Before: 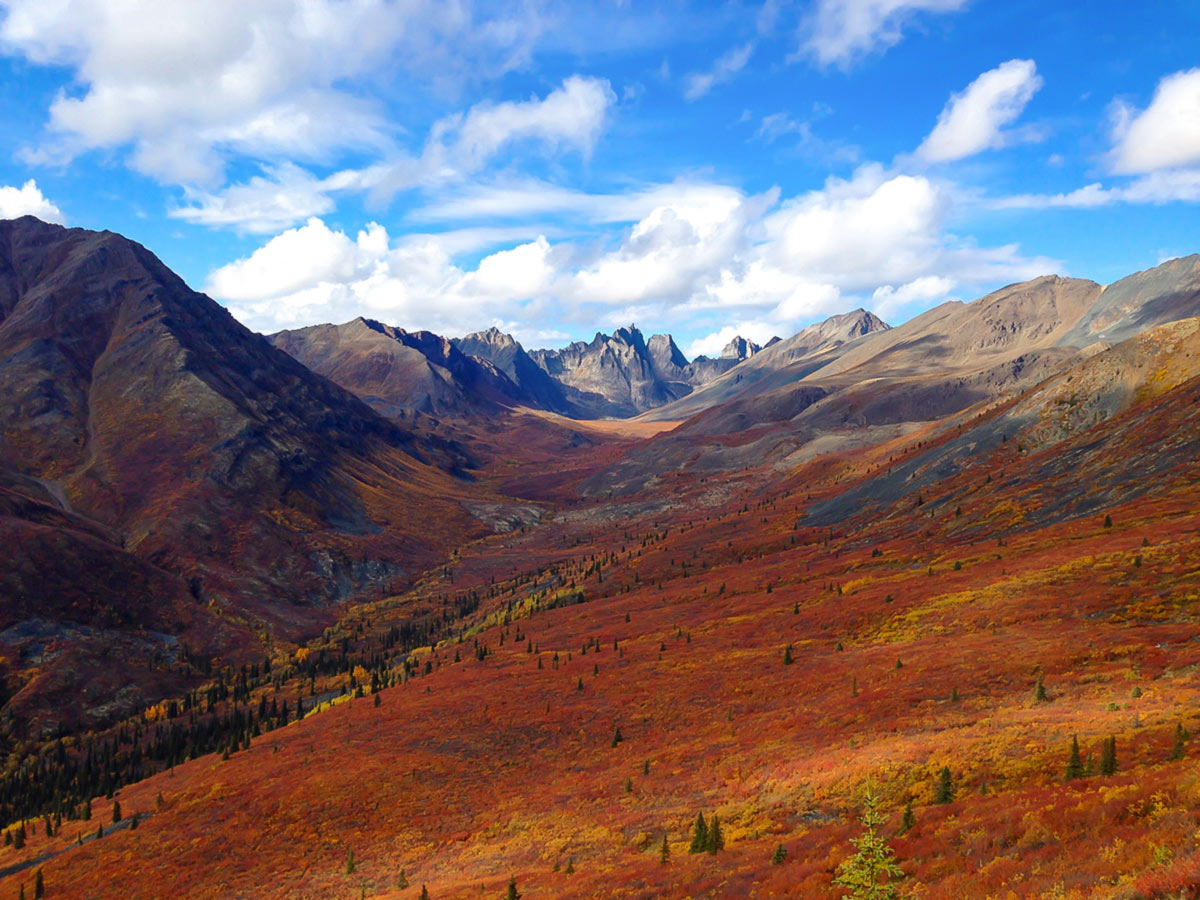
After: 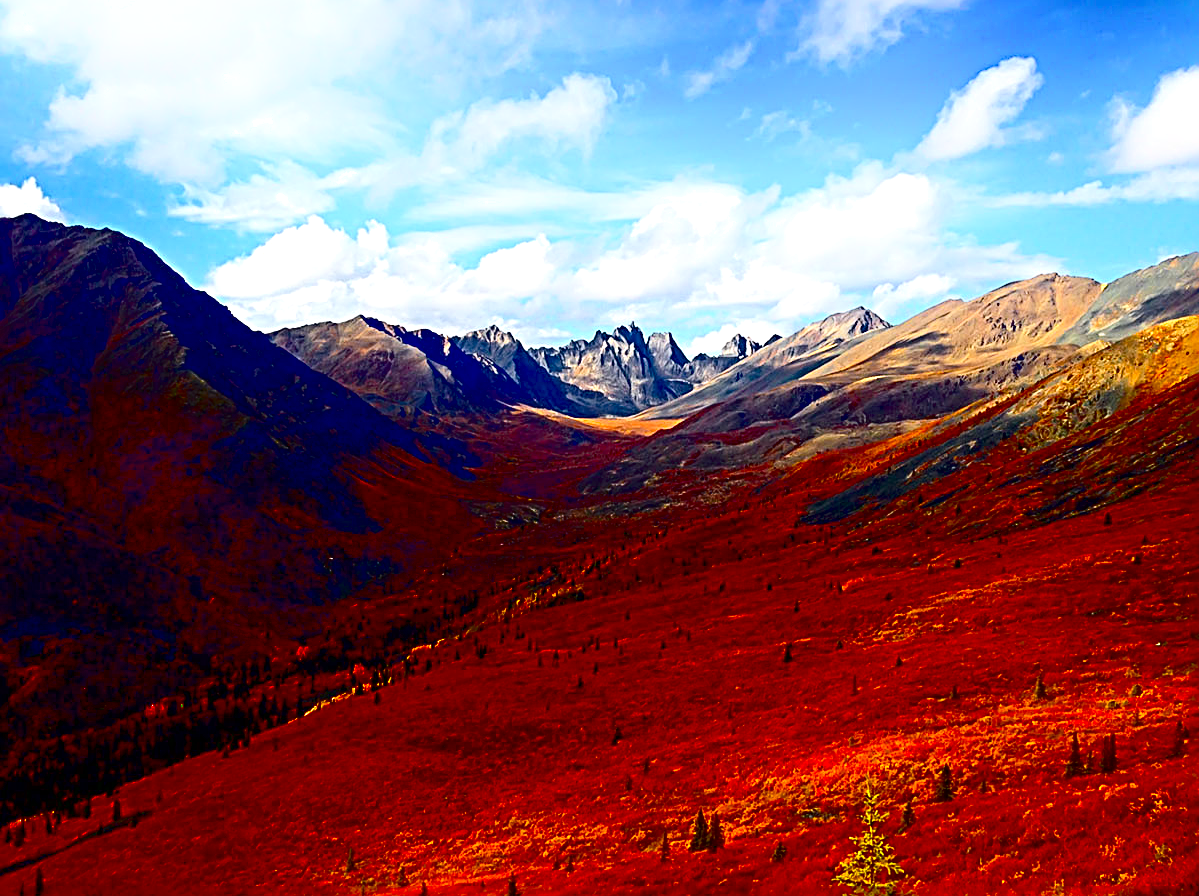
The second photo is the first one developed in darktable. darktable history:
shadows and highlights: shadows -89.91, highlights 91.2, soften with gaussian
haze removal: compatibility mode true, adaptive false
color zones: curves: ch0 [(0, 0.511) (0.143, 0.531) (0.286, 0.56) (0.429, 0.5) (0.571, 0.5) (0.714, 0.5) (0.857, 0.5) (1, 0.5)]; ch1 [(0, 0.525) (0.143, 0.705) (0.286, 0.715) (0.429, 0.35) (0.571, 0.35) (0.714, 0.35) (0.857, 0.4) (1, 0.4)]; ch2 [(0, 0.572) (0.143, 0.512) (0.286, 0.473) (0.429, 0.45) (0.571, 0.5) (0.714, 0.5) (0.857, 0.518) (1, 0.518)]
exposure: black level correction 0.026, exposure 0.186 EV, compensate highlight preservation false
crop: top 0.238%, bottom 0.108%
sharpen: radius 3.695, amount 0.945
contrast brightness saturation: contrast 0.158, saturation 0.326
